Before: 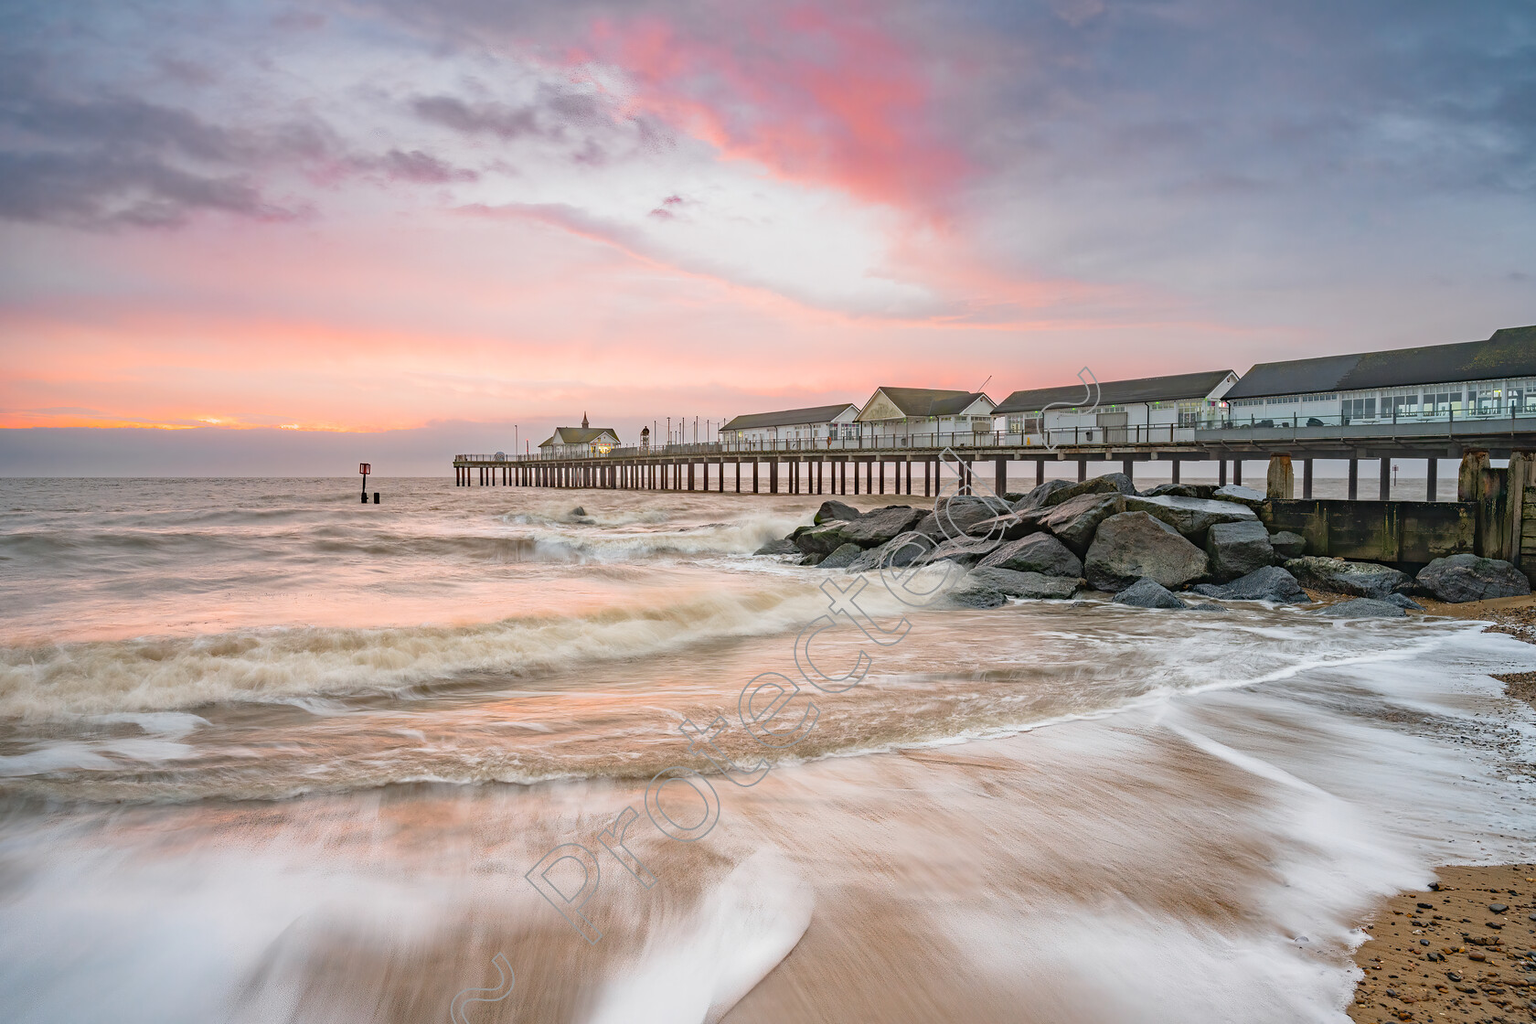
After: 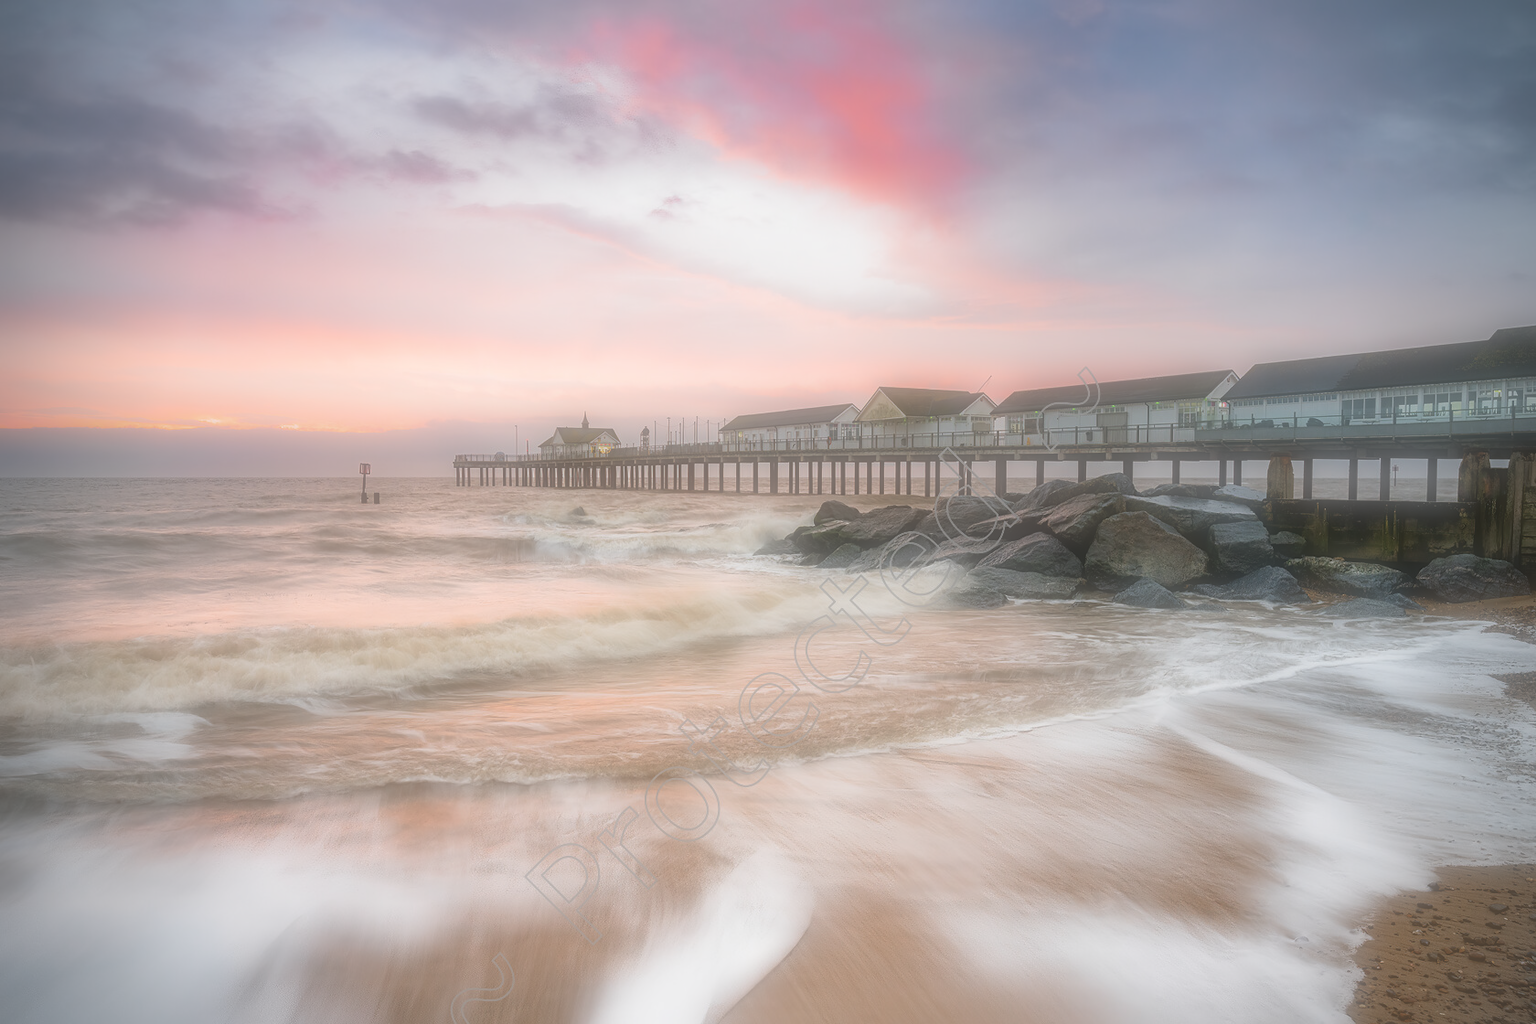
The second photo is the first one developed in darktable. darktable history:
vignetting: unbound false
soften: on, module defaults
